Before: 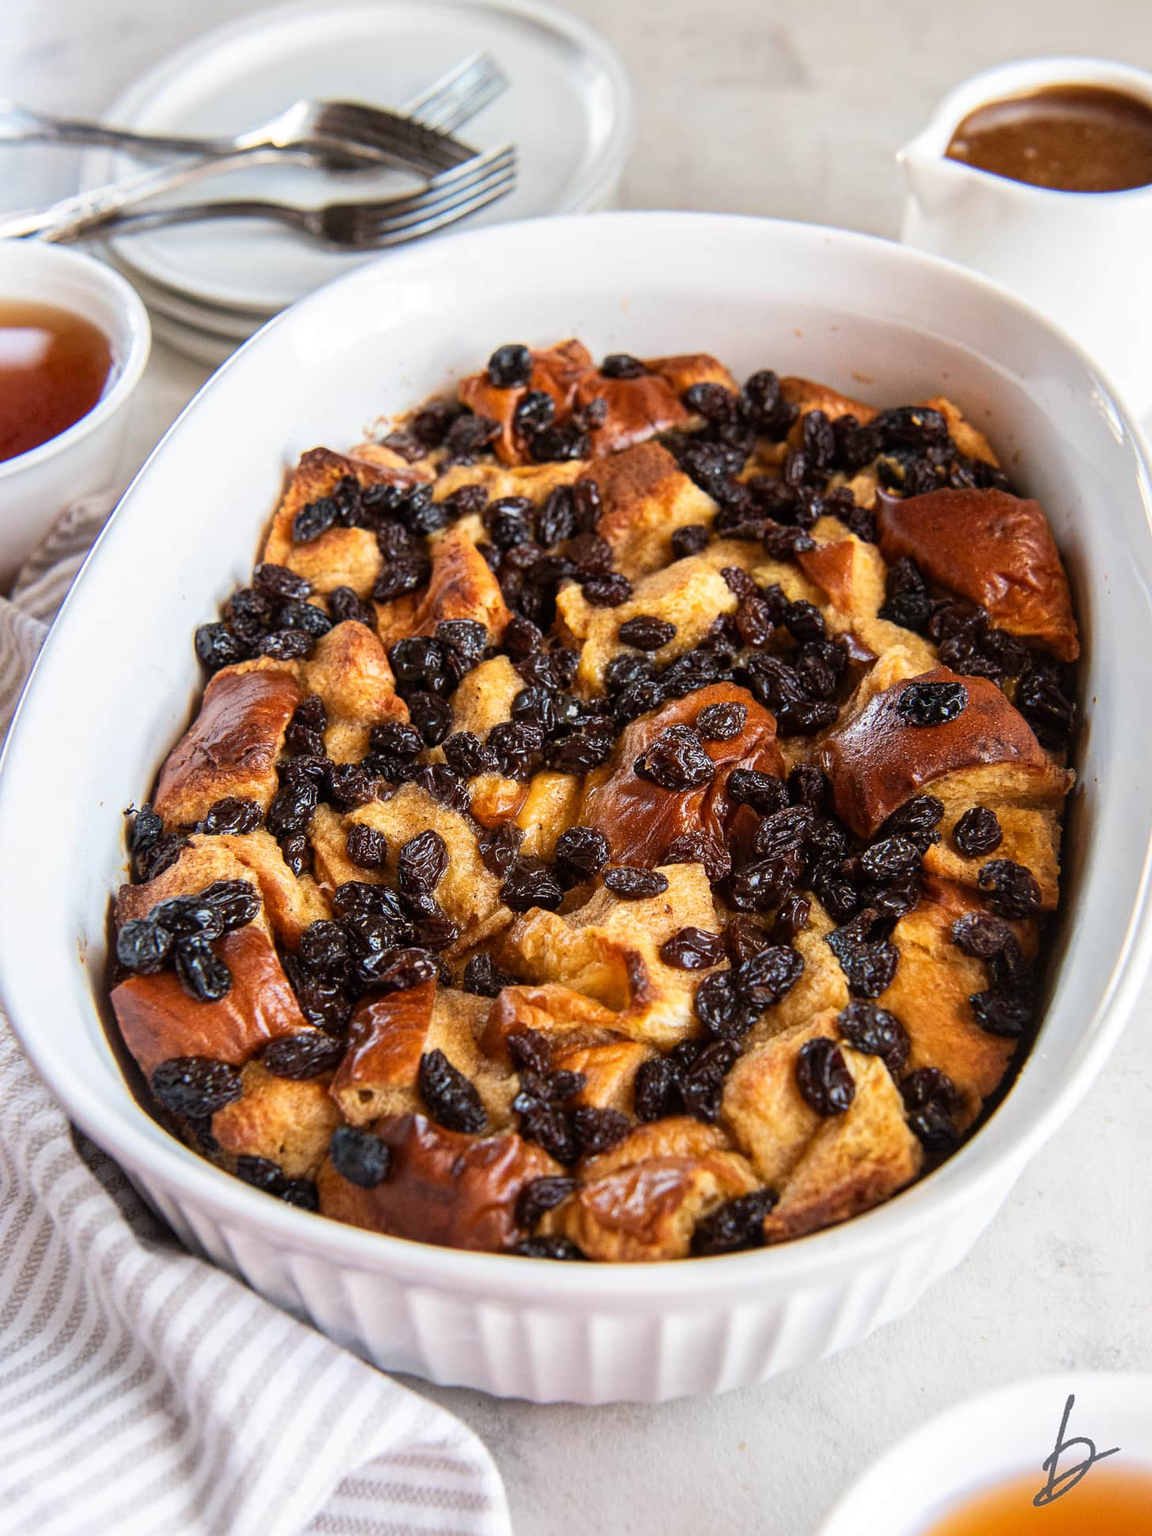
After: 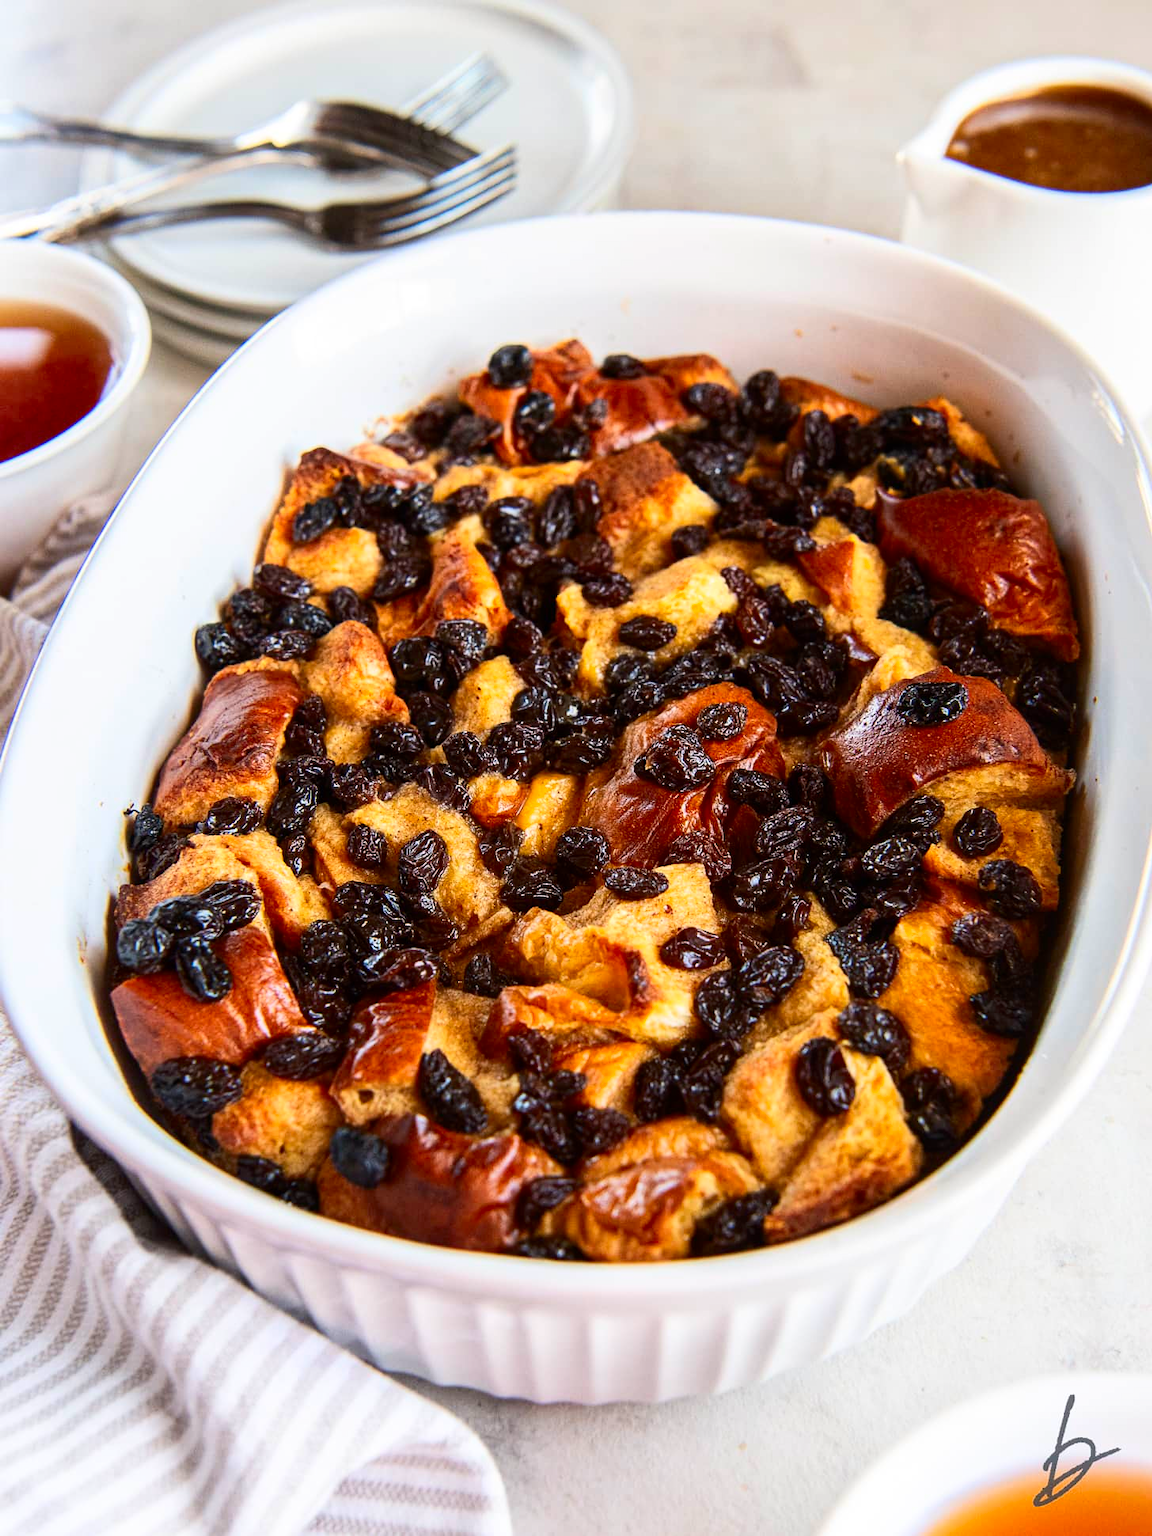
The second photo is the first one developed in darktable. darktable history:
contrast brightness saturation: contrast 0.178, saturation 0.302
